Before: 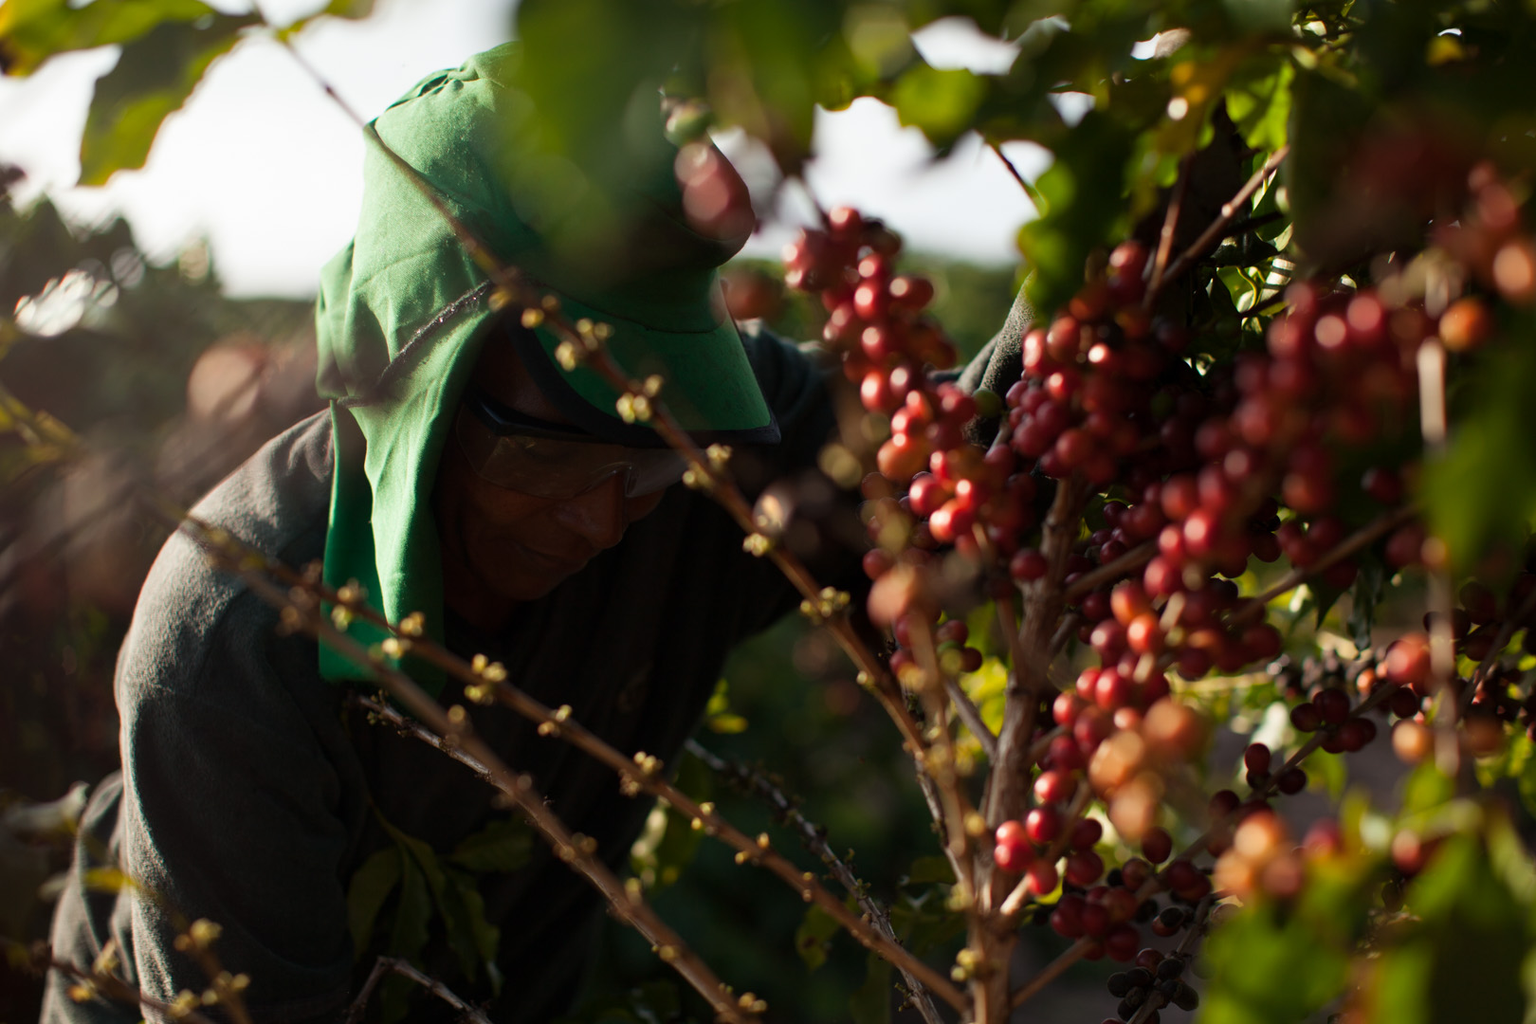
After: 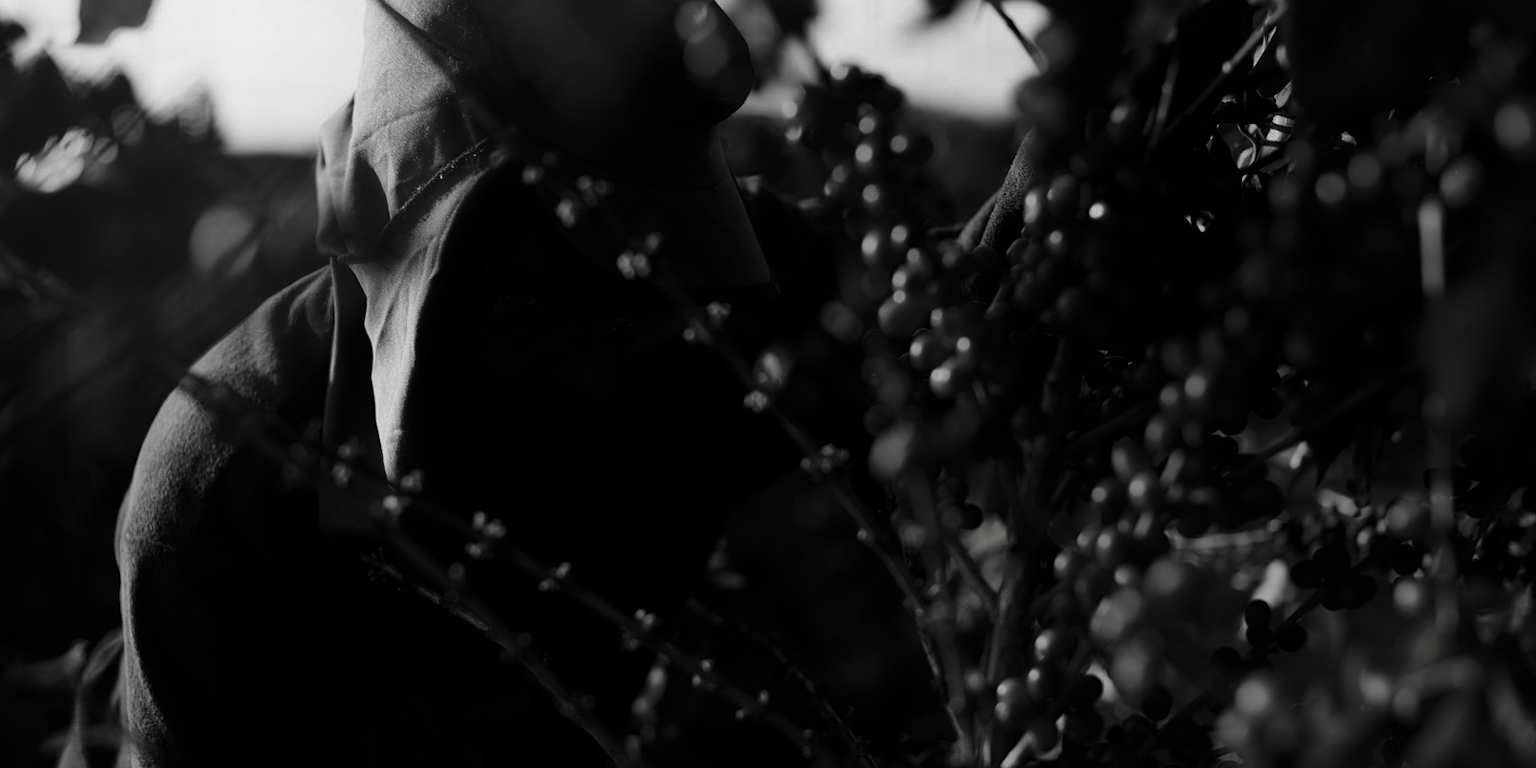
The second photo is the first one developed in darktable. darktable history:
contrast equalizer: y [[0.783, 0.666, 0.575, 0.77, 0.556, 0.501], [0.5 ×6], [0.5 ×6], [0, 0.02, 0.272, 0.399, 0.062, 0], [0 ×6]], mix -0.292
crop: top 14.029%, bottom 10.825%
contrast brightness saturation: contrast -0.025, brightness -0.583, saturation -0.99
